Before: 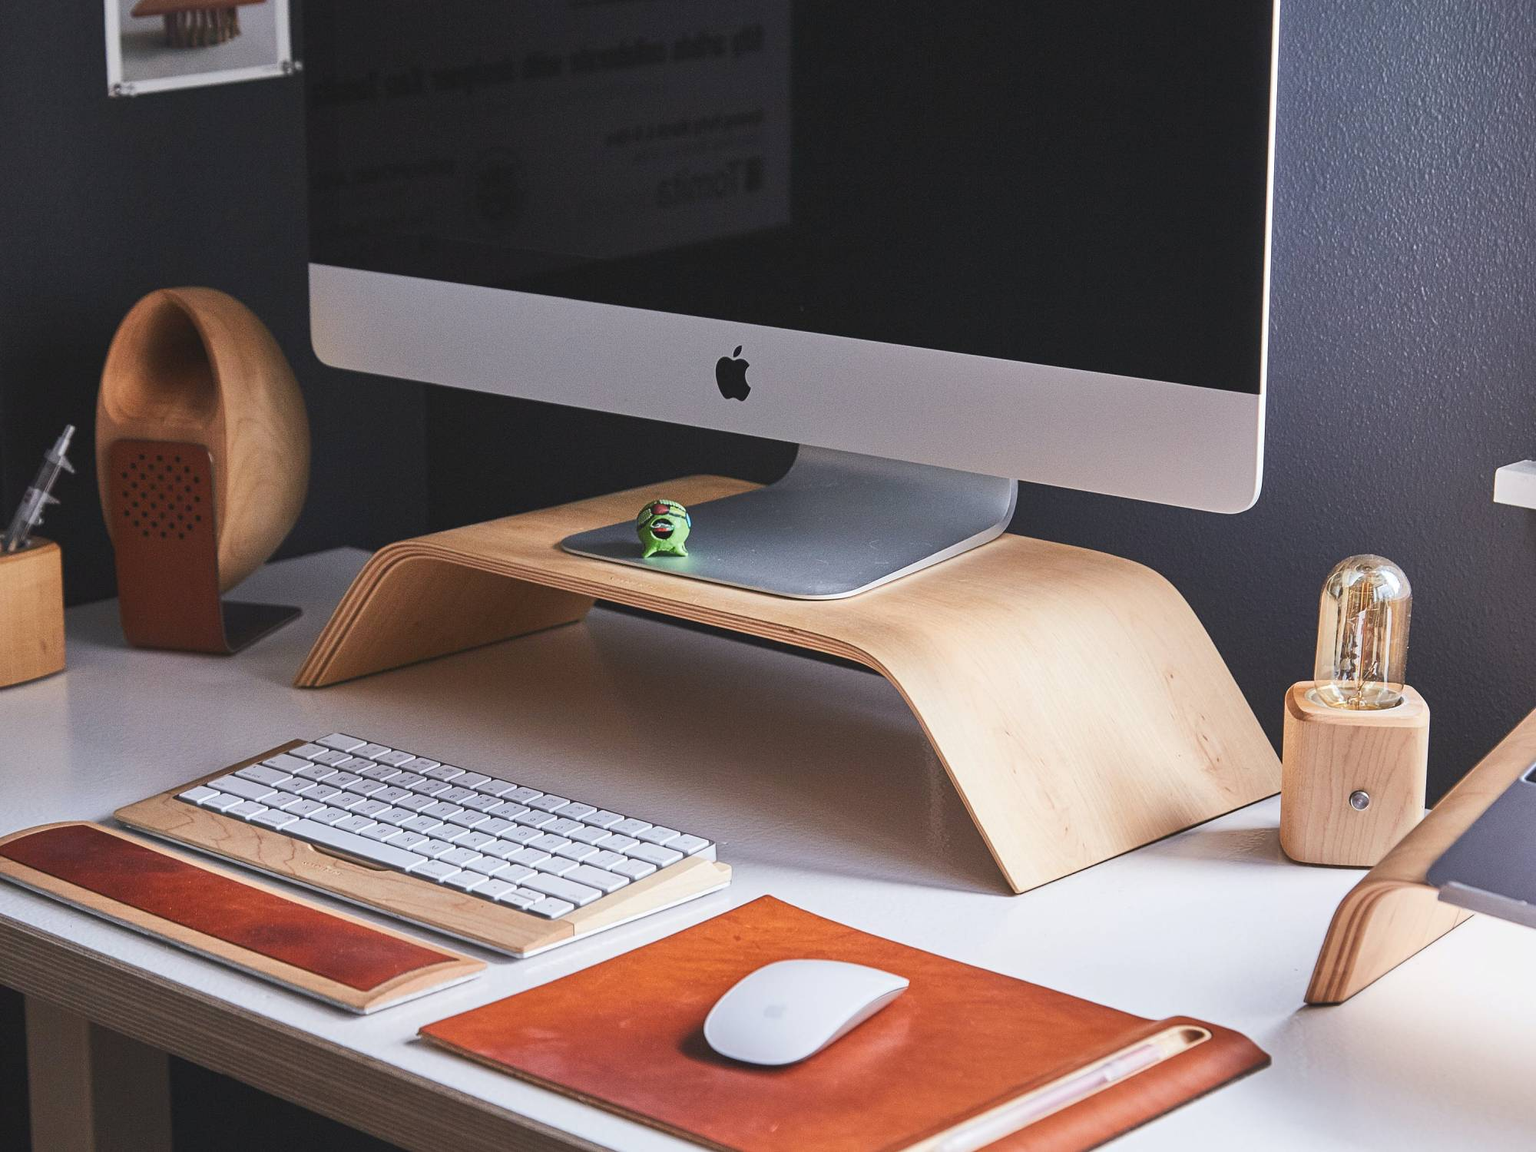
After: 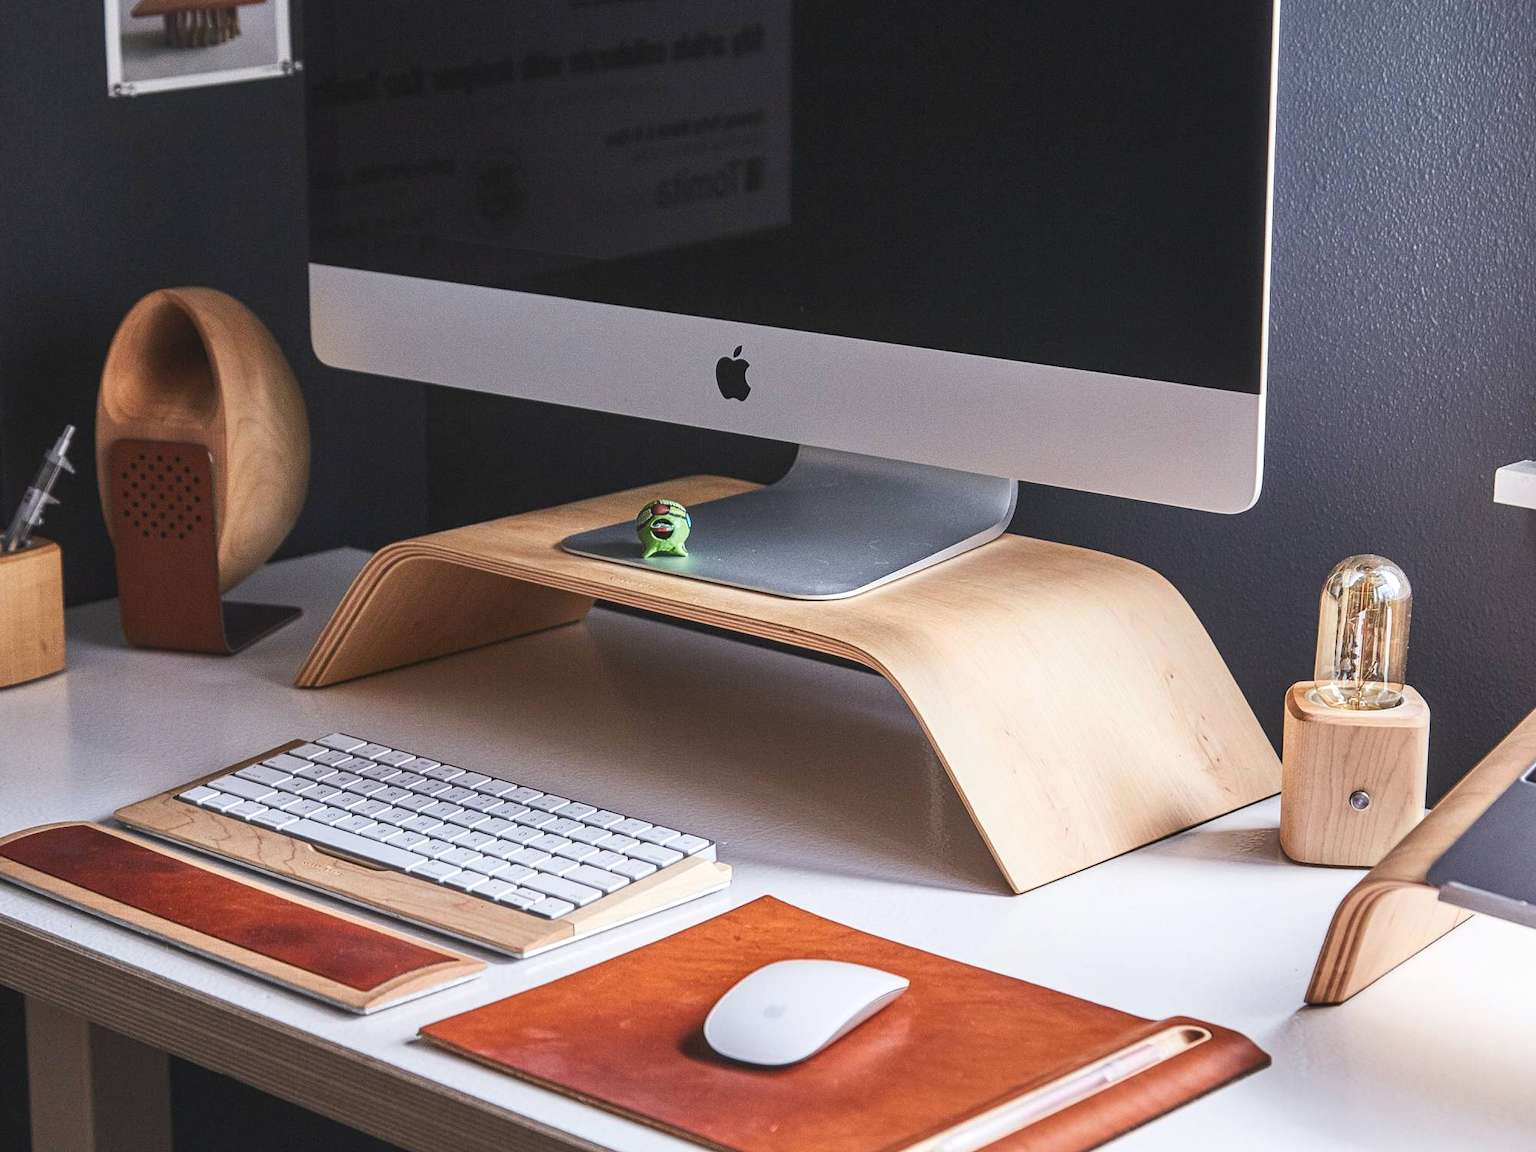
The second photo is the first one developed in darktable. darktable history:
shadows and highlights: shadows 1.01, highlights 41.52
tone equalizer: edges refinement/feathering 500, mask exposure compensation -1.57 EV, preserve details guided filter
local contrast: on, module defaults
